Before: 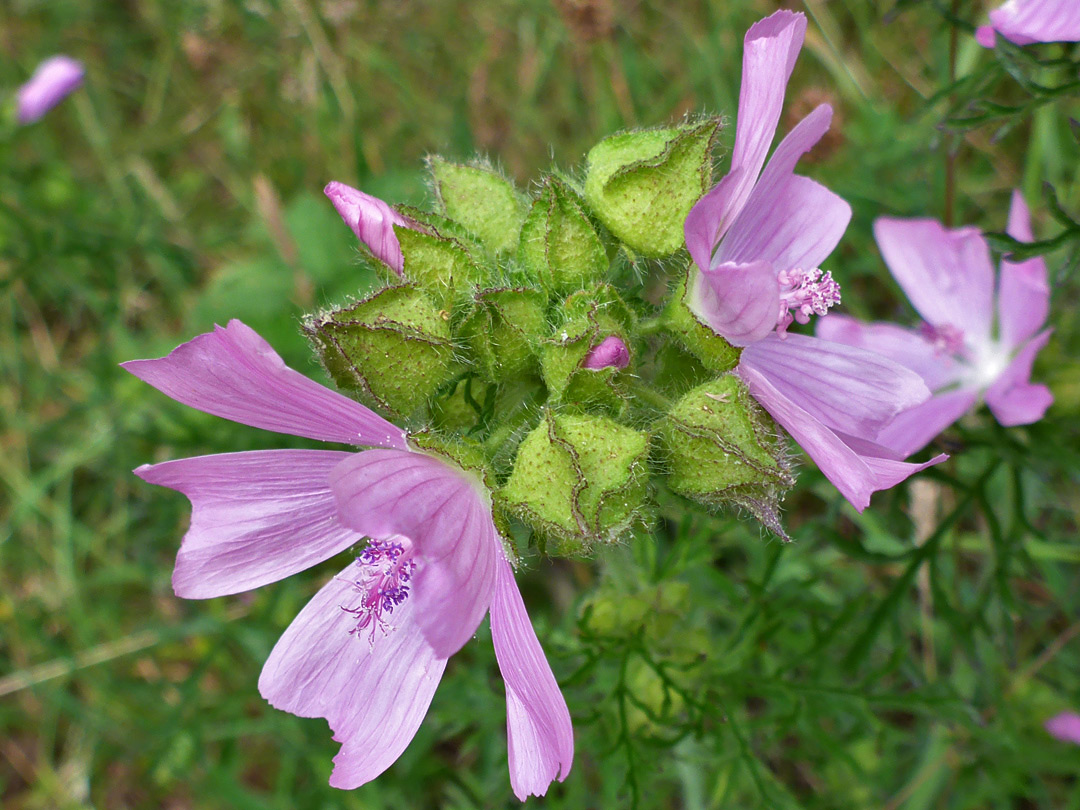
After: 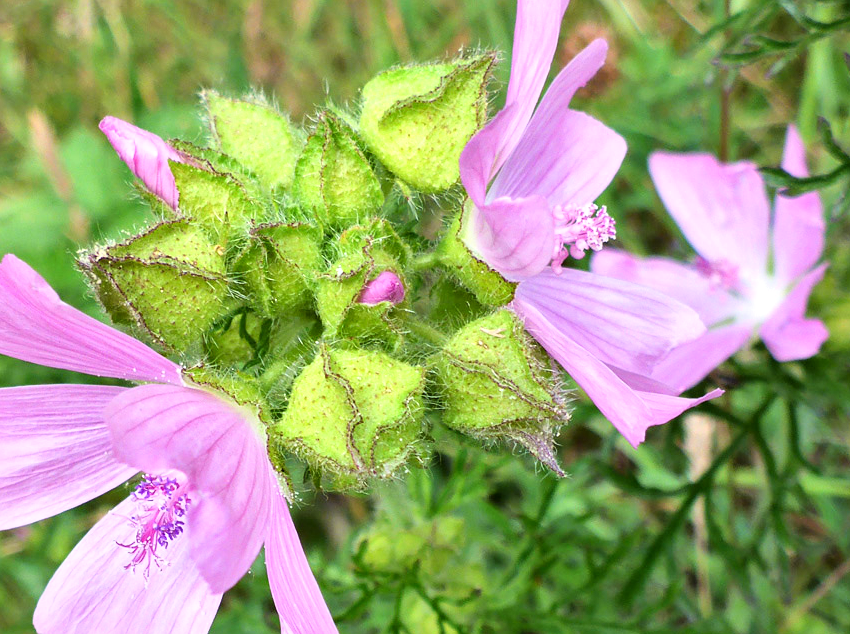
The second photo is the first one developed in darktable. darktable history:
local contrast: mode bilateral grid, contrast 20, coarseness 51, detail 120%, midtone range 0.2
base curve: curves: ch0 [(0, 0) (0.008, 0.007) (0.022, 0.029) (0.048, 0.089) (0.092, 0.197) (0.191, 0.399) (0.275, 0.534) (0.357, 0.65) (0.477, 0.78) (0.542, 0.833) (0.799, 0.973) (1, 1)], preserve colors average RGB
crop and rotate: left 20.885%, top 8.055%, right 0.357%, bottom 13.573%
